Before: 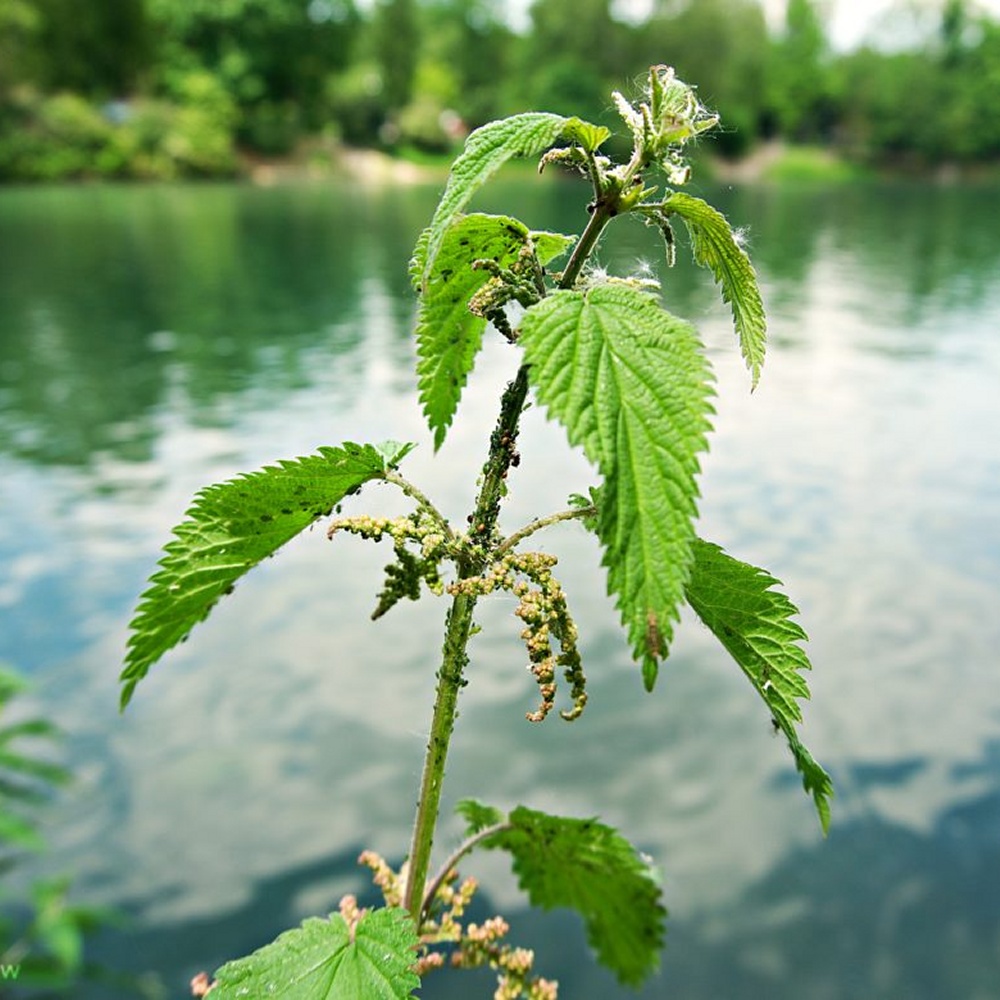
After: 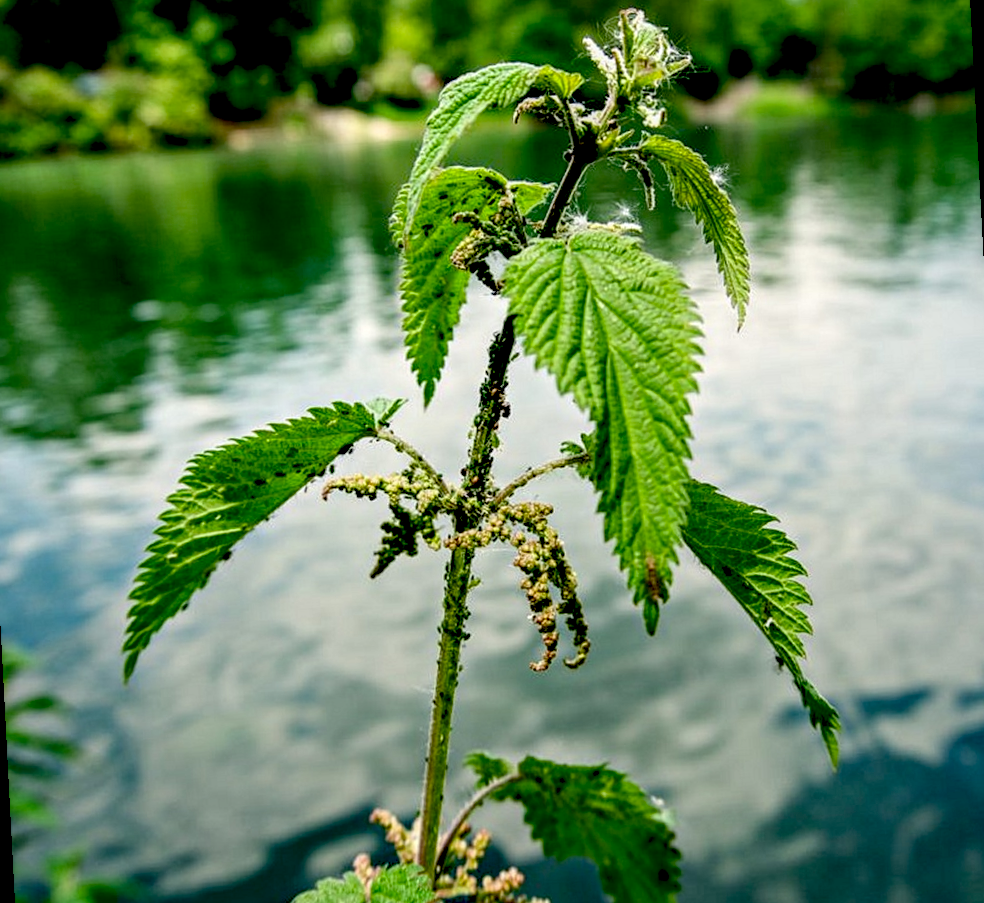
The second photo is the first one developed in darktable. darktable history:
local contrast: detail 150%
rotate and perspective: rotation -3°, crop left 0.031, crop right 0.968, crop top 0.07, crop bottom 0.93
exposure: black level correction 0.046, exposure -0.228 EV, compensate highlight preservation false
